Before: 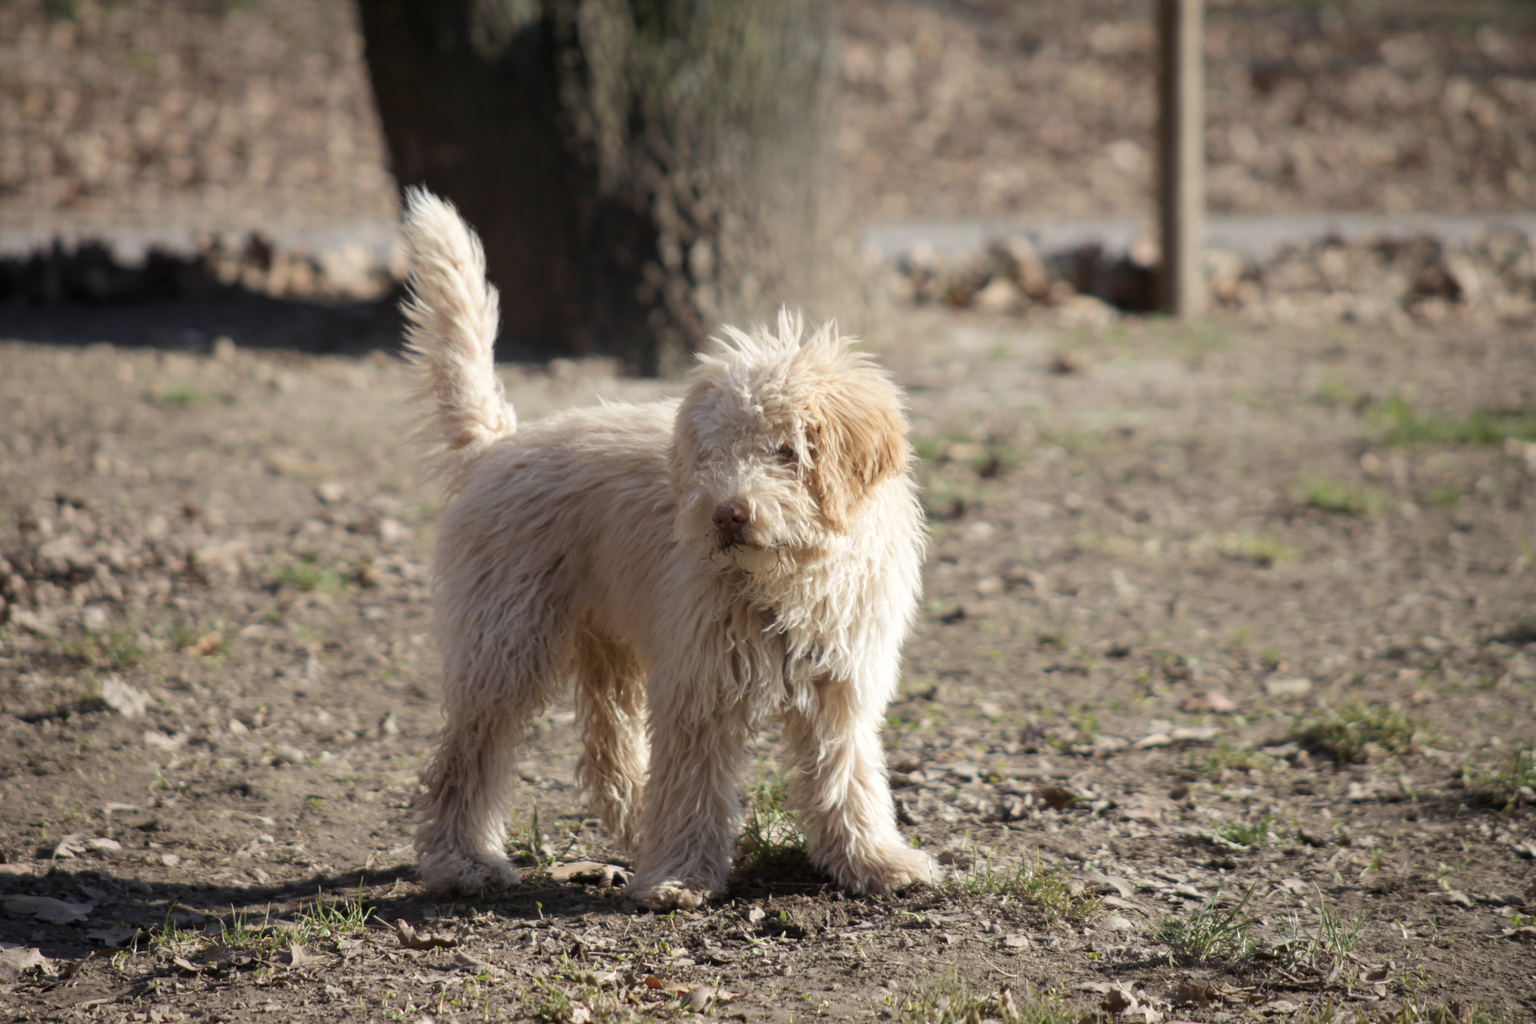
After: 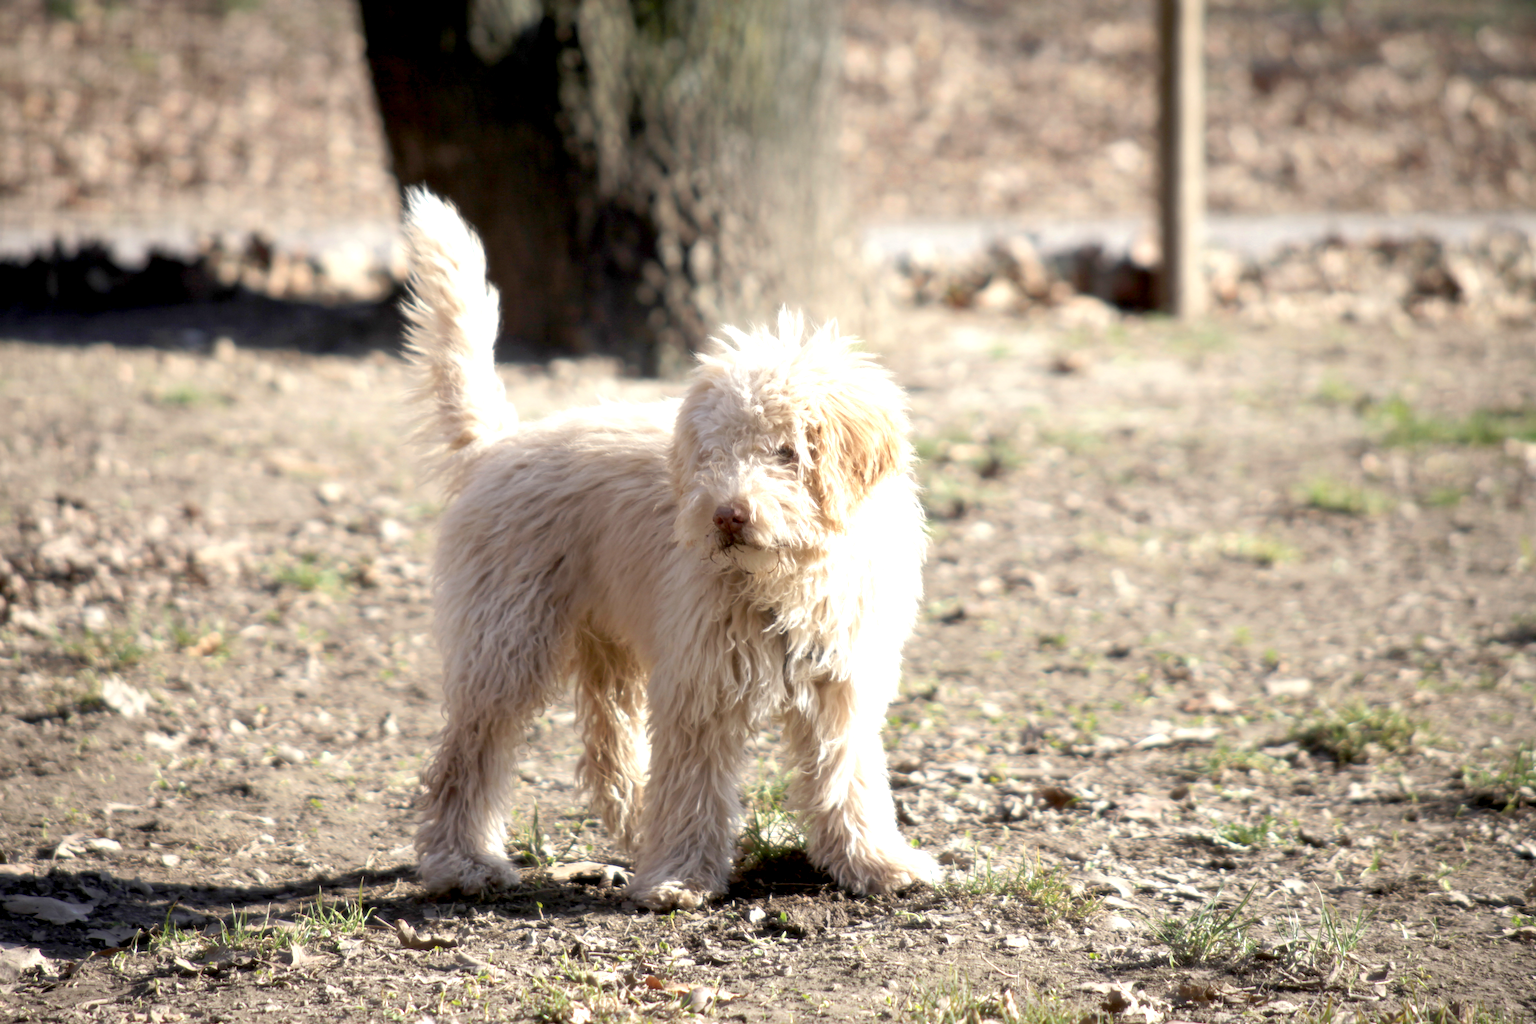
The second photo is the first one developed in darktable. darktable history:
exposure: black level correction 0.008, exposure 0.979 EV, compensate highlight preservation false
soften: size 10%, saturation 50%, brightness 0.2 EV, mix 10%
